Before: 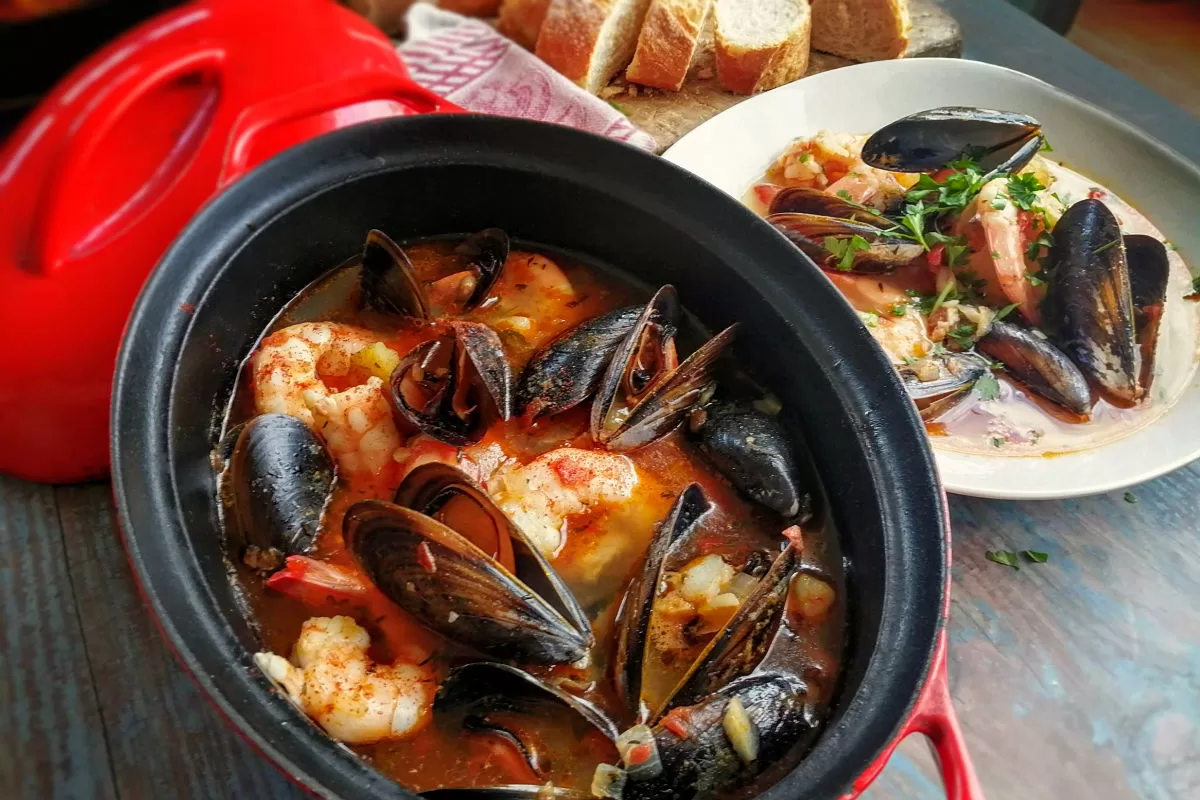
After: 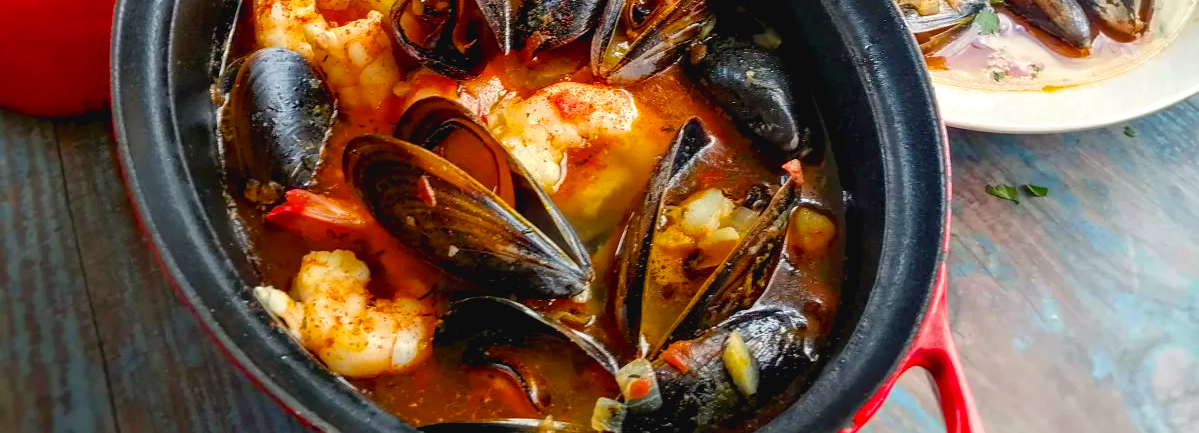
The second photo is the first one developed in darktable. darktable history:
crop and rotate: top 45.809%, right 0.074%
exposure: black level correction 0.006, exposure -0.222 EV, compensate exposure bias true, compensate highlight preservation false
color balance rgb: global offset › luminance 0.277%, perceptual saturation grading › global saturation 30.403%, perceptual brilliance grading › global brilliance 9.653%, perceptual brilliance grading › shadows 14.671%
